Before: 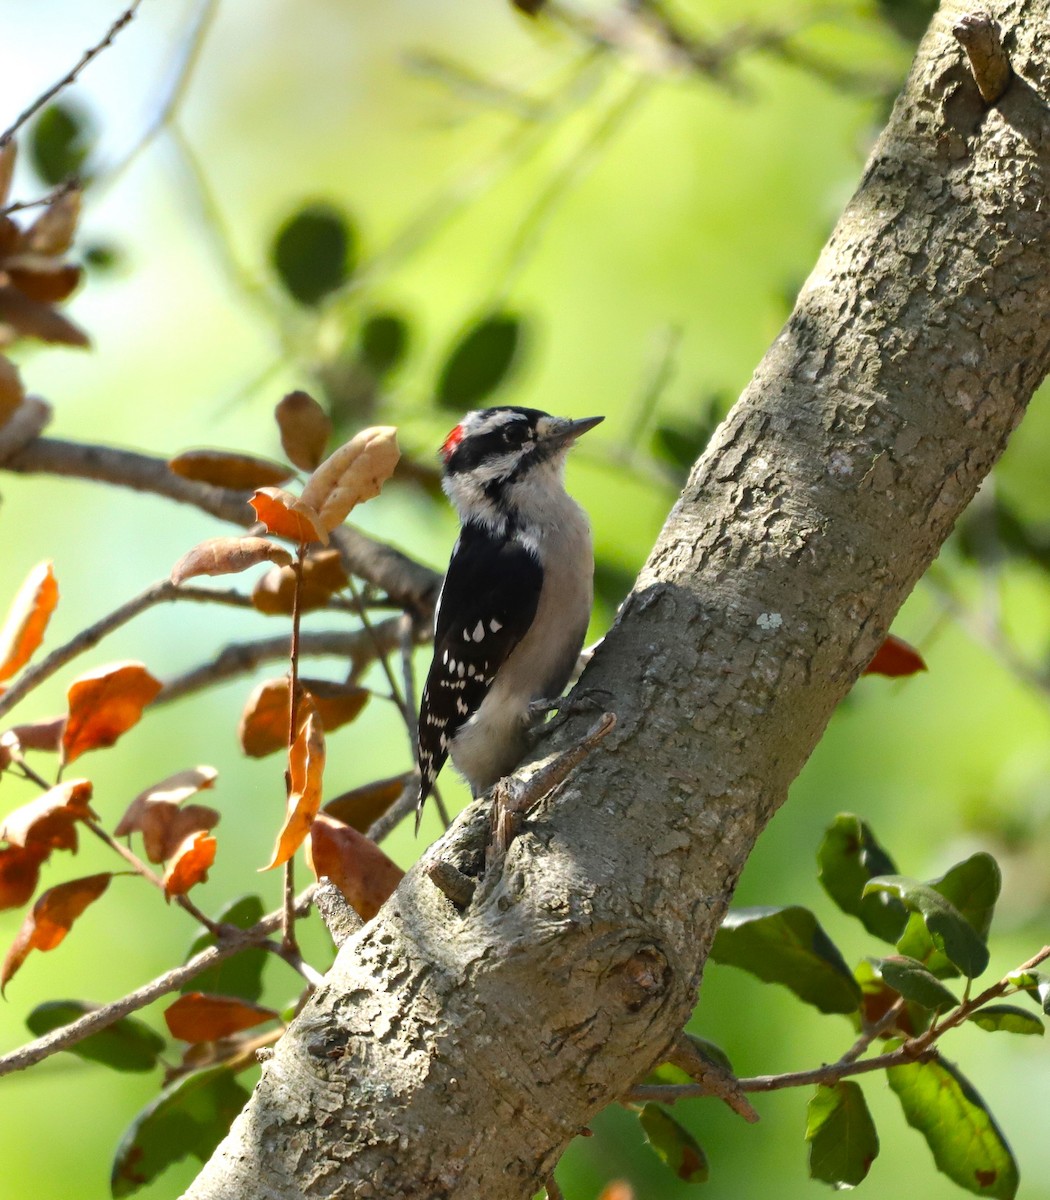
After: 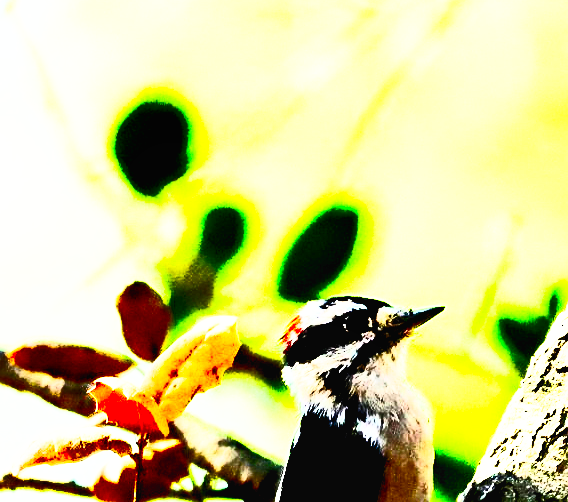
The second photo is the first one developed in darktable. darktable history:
sharpen: on, module defaults
contrast brightness saturation: contrast 0.824, brightness 0.597, saturation 0.584
crop: left 15.261%, top 9.181%, right 30.618%, bottom 48.965%
base curve: curves: ch0 [(0, 0) (0.007, 0.004) (0.027, 0.03) (0.046, 0.07) (0.207, 0.54) (0.442, 0.872) (0.673, 0.972) (1, 1)], preserve colors none
tone equalizer: -8 EV -0.414 EV, -7 EV -0.419 EV, -6 EV -0.366 EV, -5 EV -0.233 EV, -3 EV 0.246 EV, -2 EV 0.335 EV, -1 EV 0.414 EV, +0 EV 0.395 EV, edges refinement/feathering 500, mask exposure compensation -1.57 EV, preserve details no
exposure: black level correction 0.049, exposure 0.012 EV
shadows and highlights: low approximation 0.01, soften with gaussian
